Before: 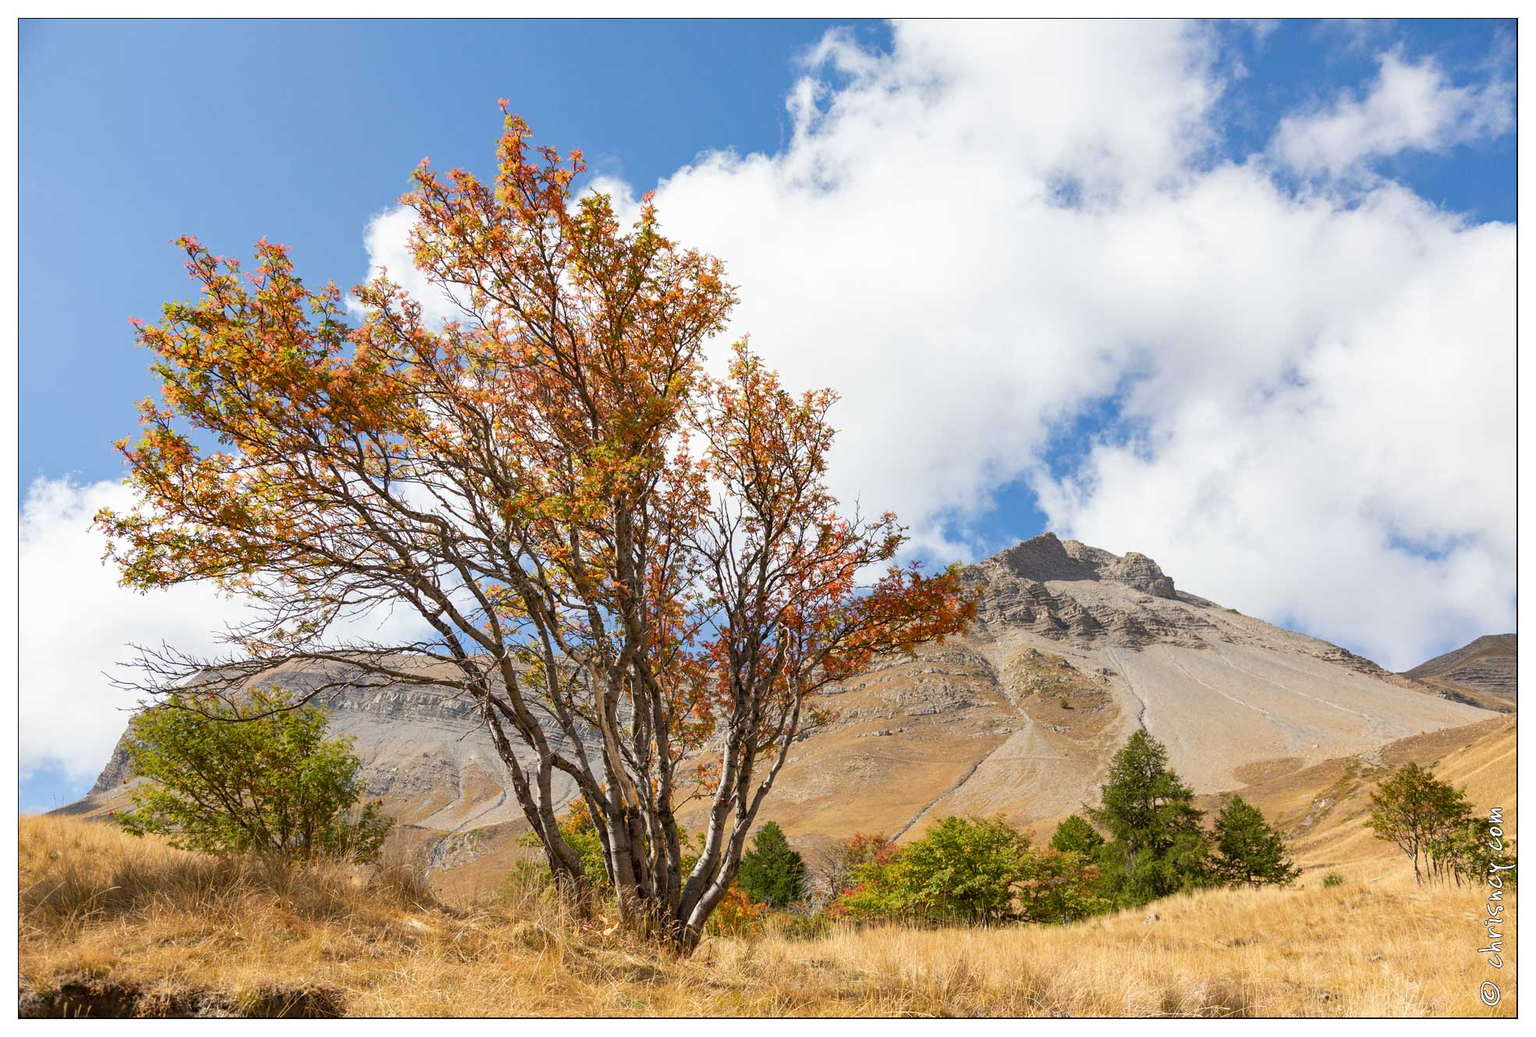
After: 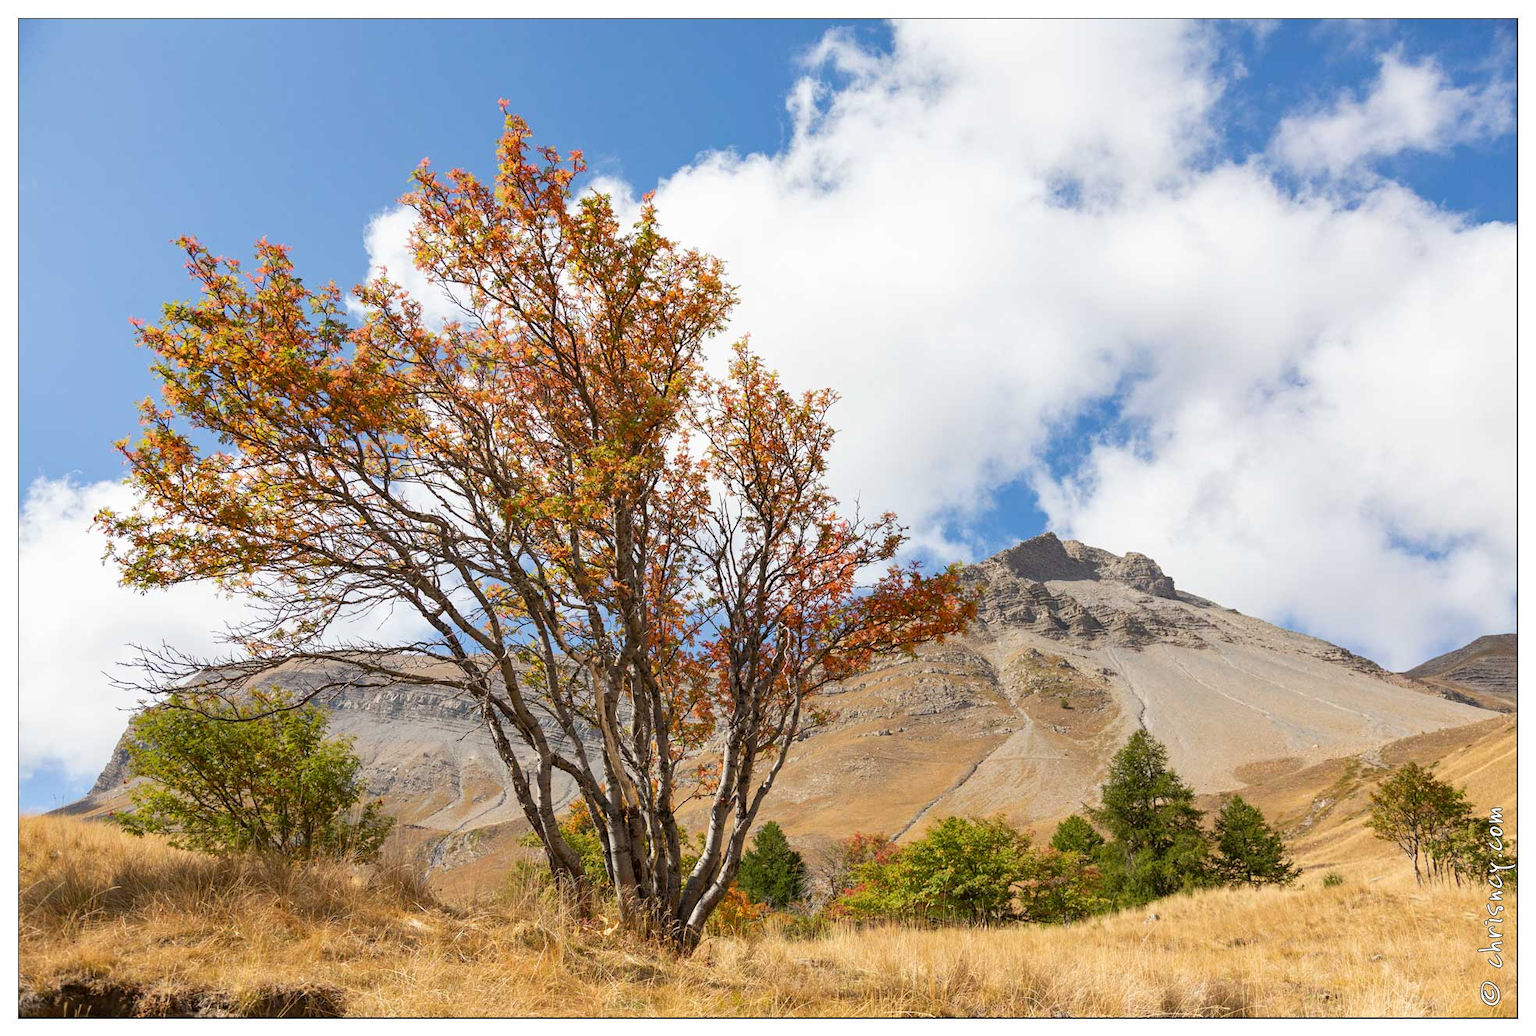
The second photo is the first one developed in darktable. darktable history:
color calibration: gray › normalize channels true, illuminant same as pipeline (D50), adaptation XYZ, x 0.346, y 0.359, temperature 5012.65 K, gamut compression 0.002
